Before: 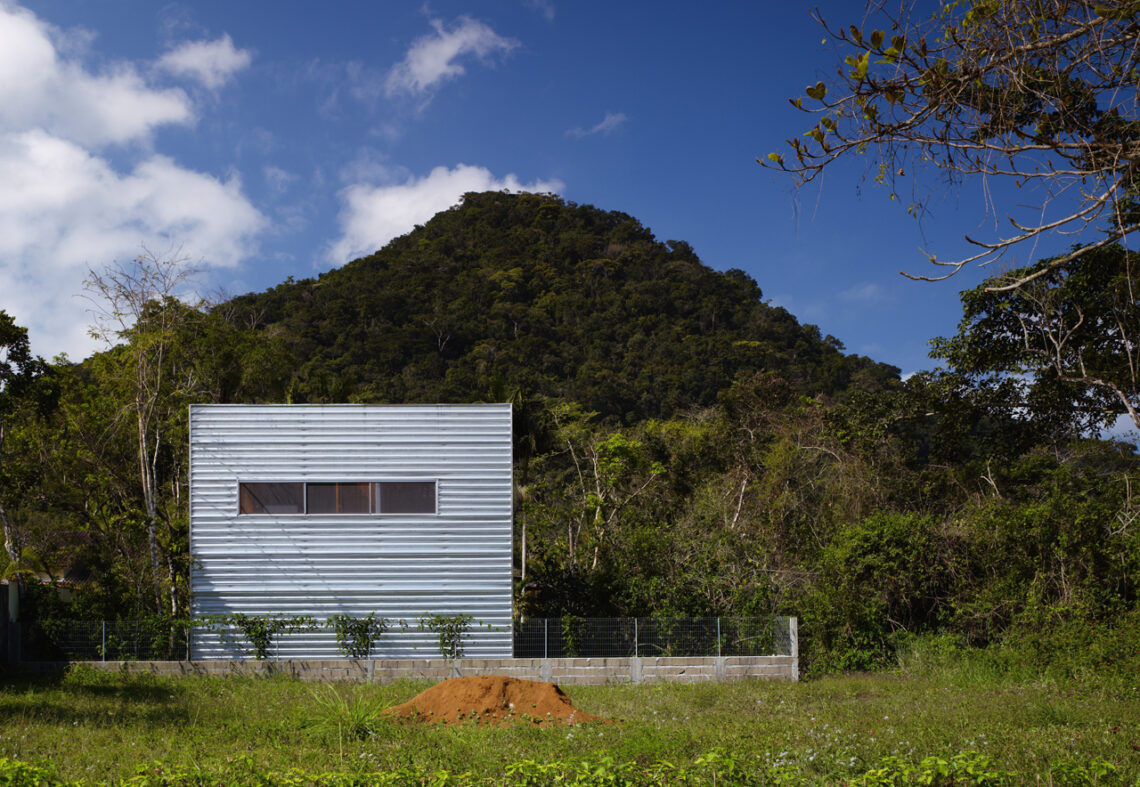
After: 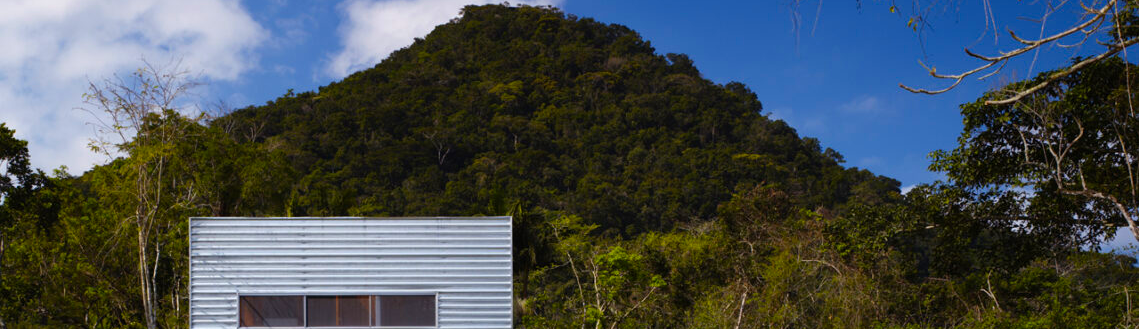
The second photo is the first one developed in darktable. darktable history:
color balance rgb: perceptual saturation grading › global saturation 30%, global vibrance 20%
crop and rotate: top 23.84%, bottom 34.294%
